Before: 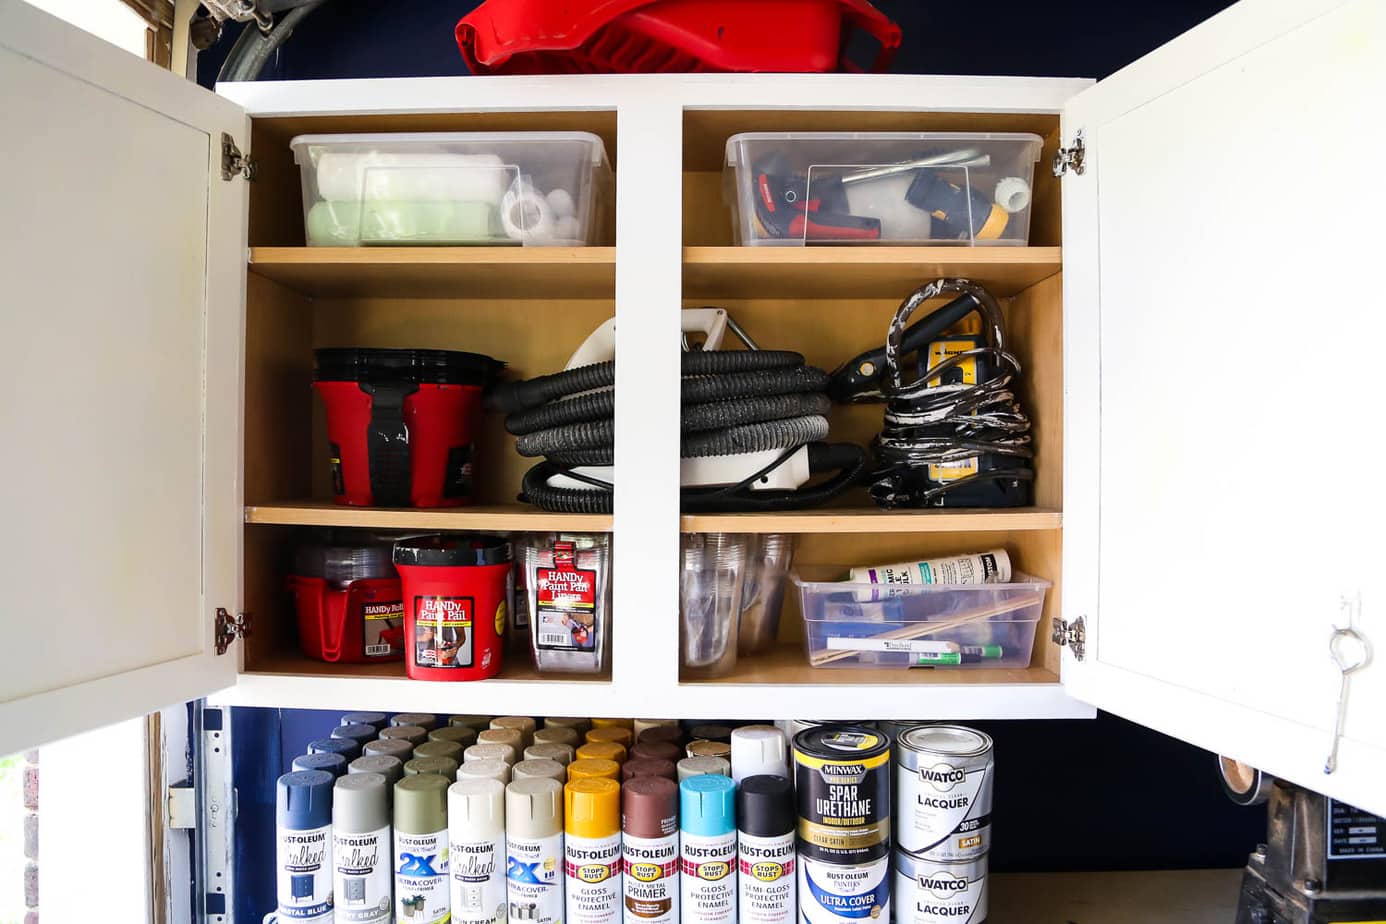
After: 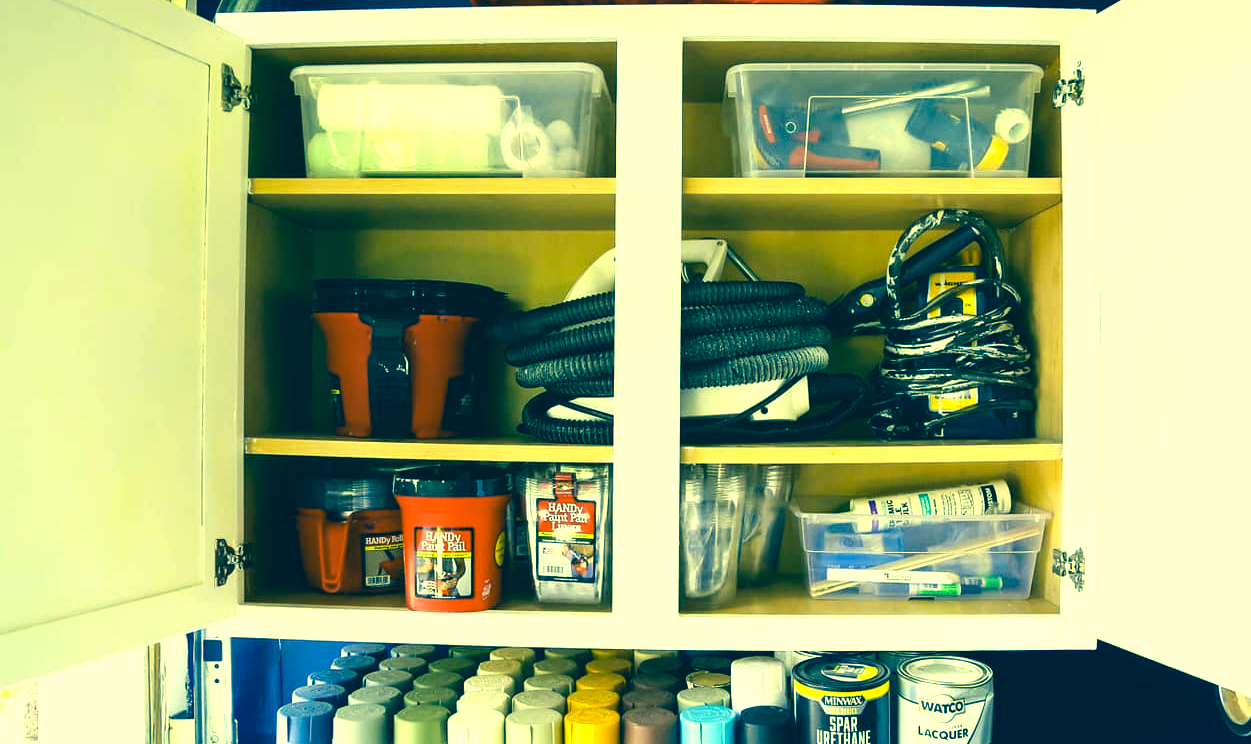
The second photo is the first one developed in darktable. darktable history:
crop: top 7.49%, right 9.717%, bottom 11.943%
white balance: red 1.004, blue 1.024
exposure: black level correction 0, exposure 0.7 EV, compensate exposure bias true, compensate highlight preservation false
color correction: highlights a* -15.58, highlights b* 40, shadows a* -40, shadows b* -26.18
